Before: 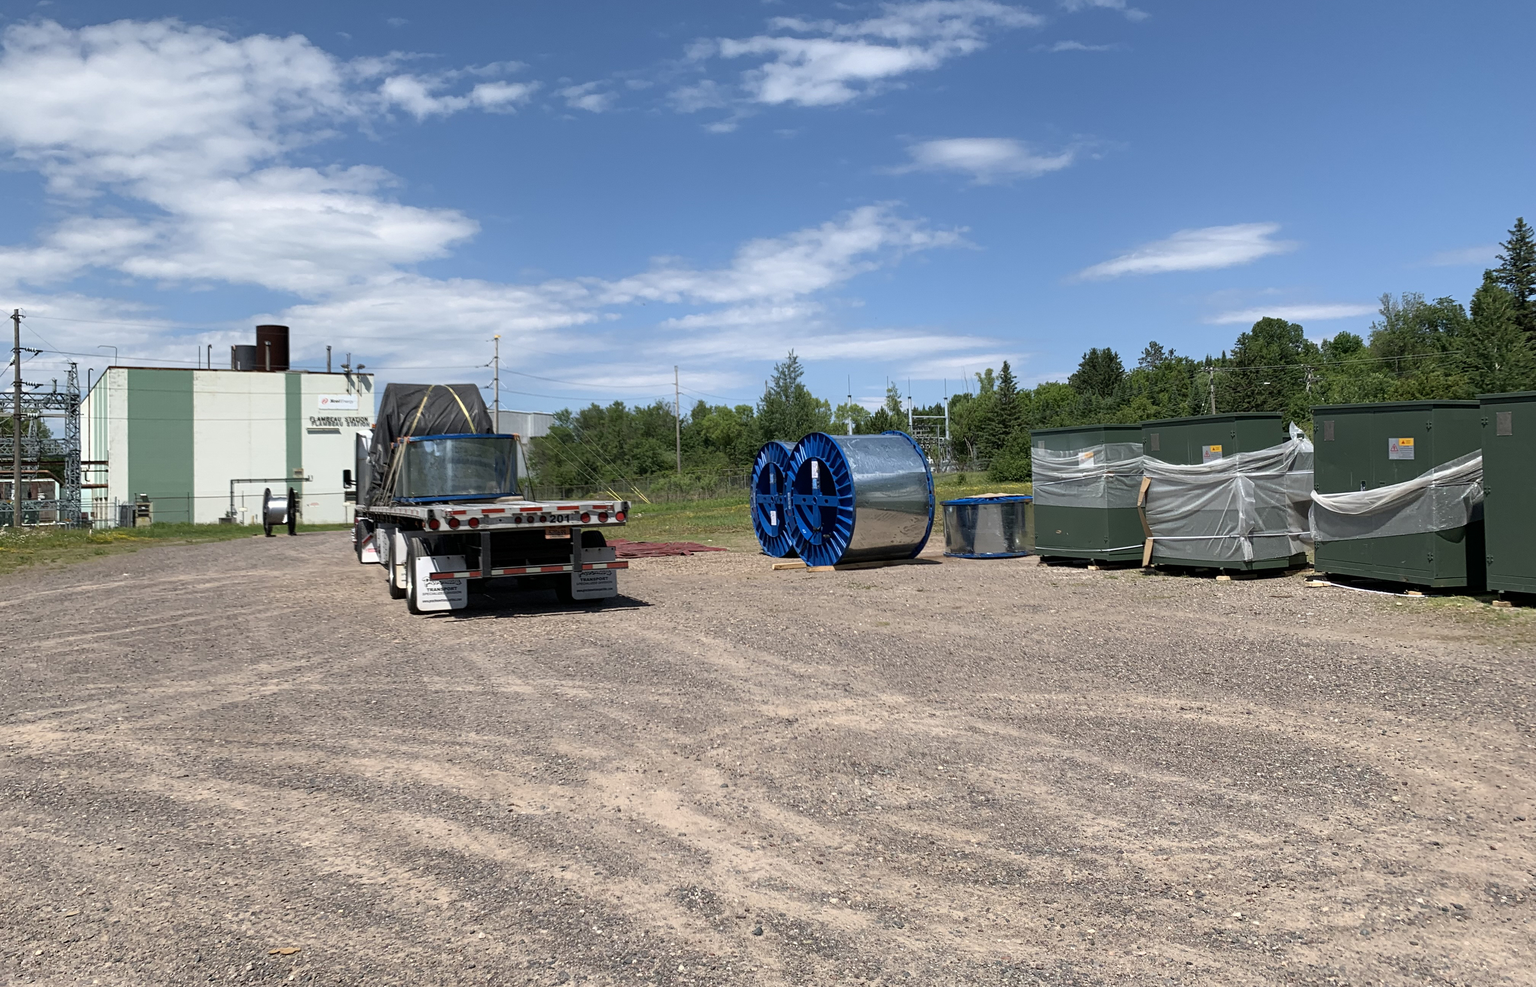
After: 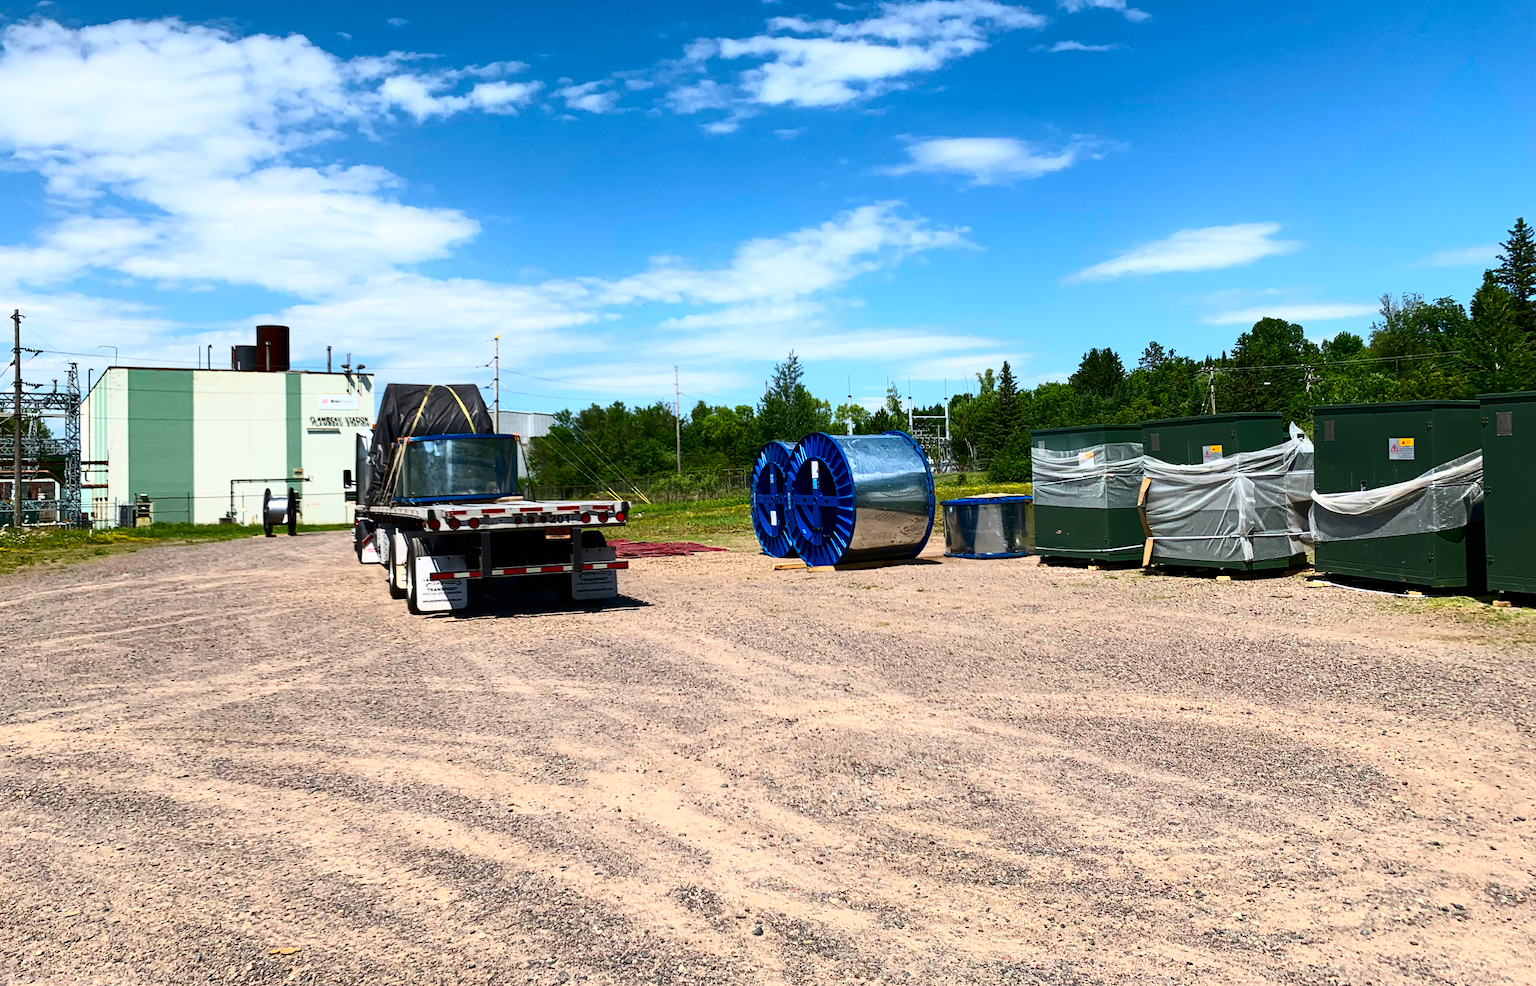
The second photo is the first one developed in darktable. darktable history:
contrast brightness saturation: contrast 0.4, brightness 0.05, saturation 0.25
color balance rgb: perceptual saturation grading › global saturation 20%, global vibrance 20%
